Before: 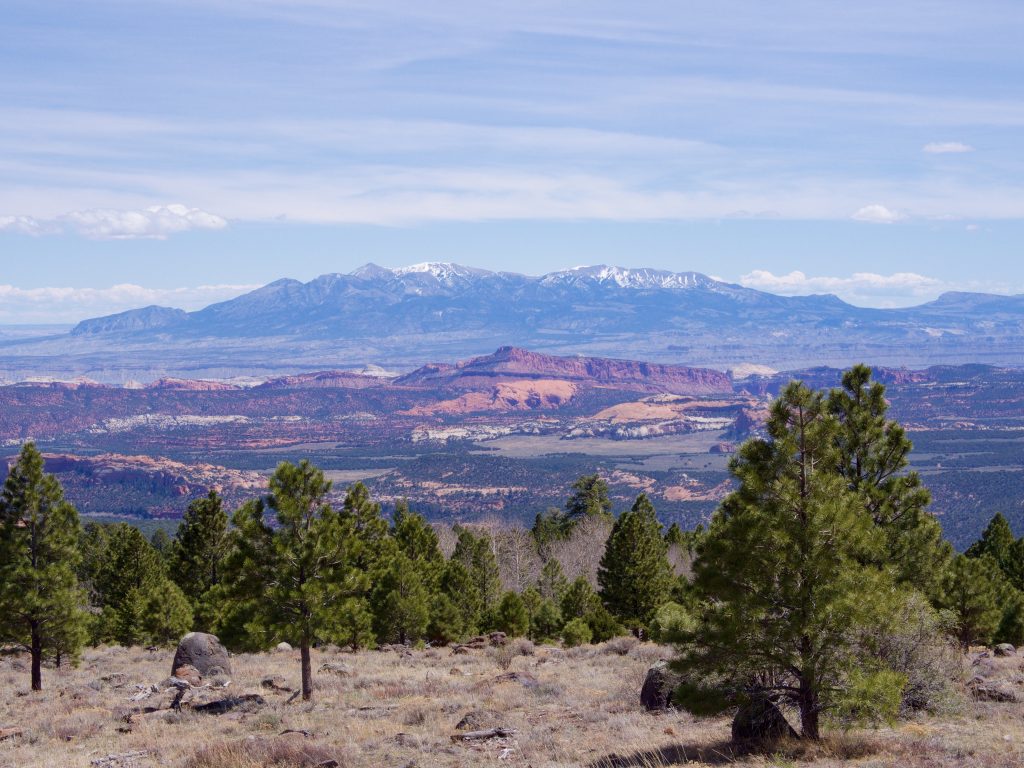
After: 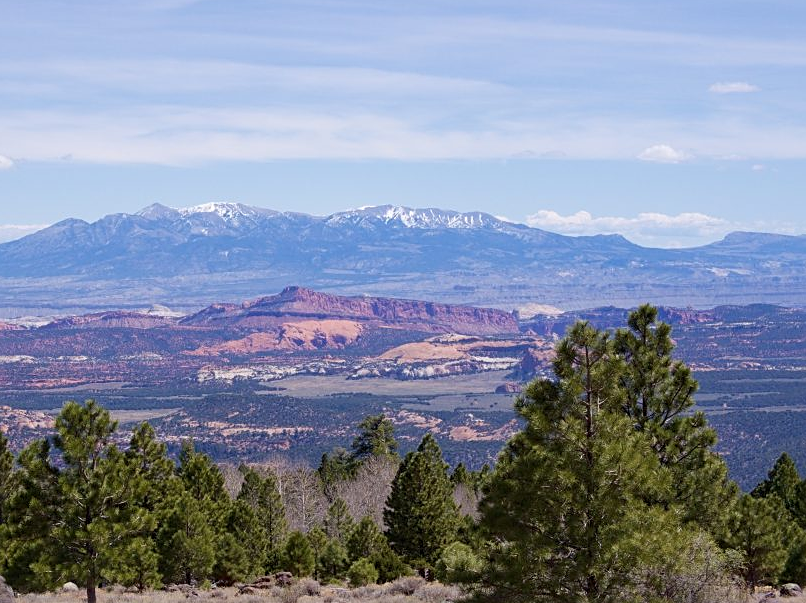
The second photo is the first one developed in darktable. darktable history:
crop and rotate: left 20.914%, top 7.916%, right 0.349%, bottom 13.522%
sharpen: on, module defaults
